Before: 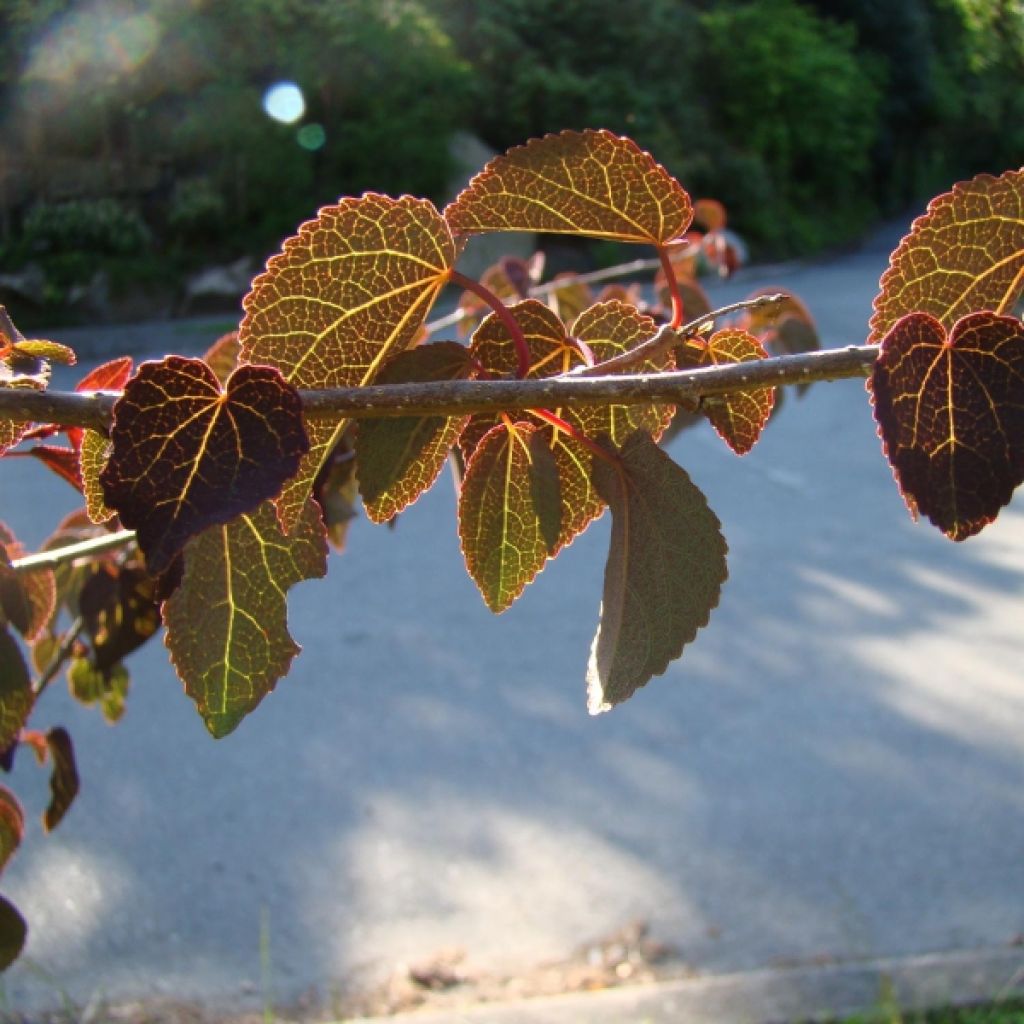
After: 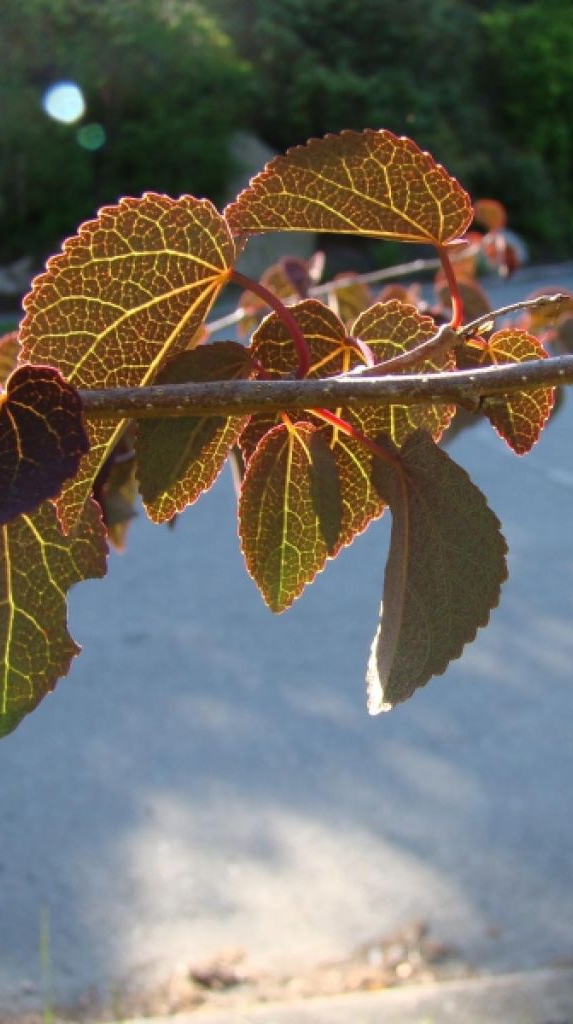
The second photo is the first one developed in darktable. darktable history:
crop: left 21.565%, right 22.434%
